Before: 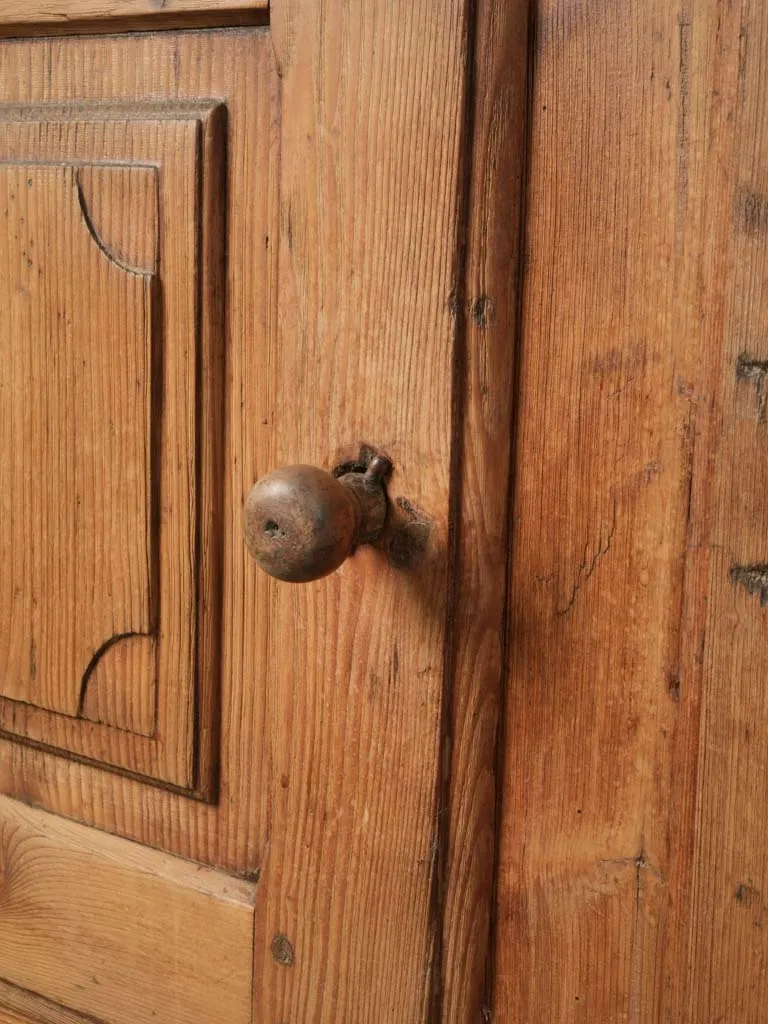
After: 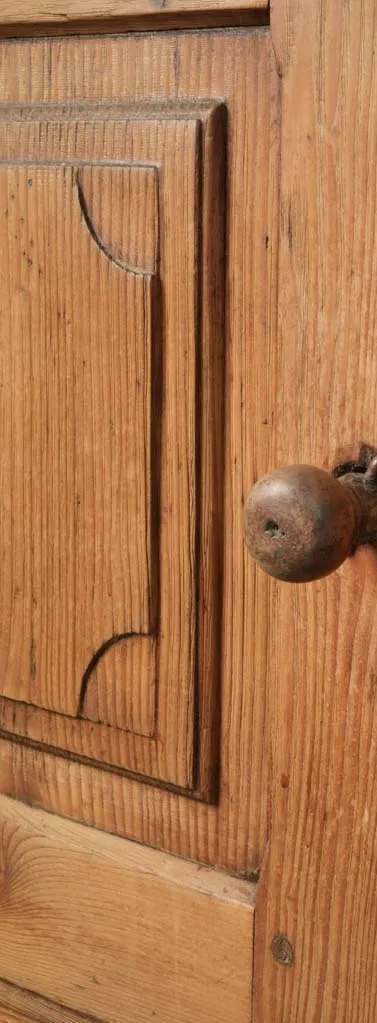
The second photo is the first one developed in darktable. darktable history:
crop and rotate: left 0.046%, top 0%, right 50.74%
